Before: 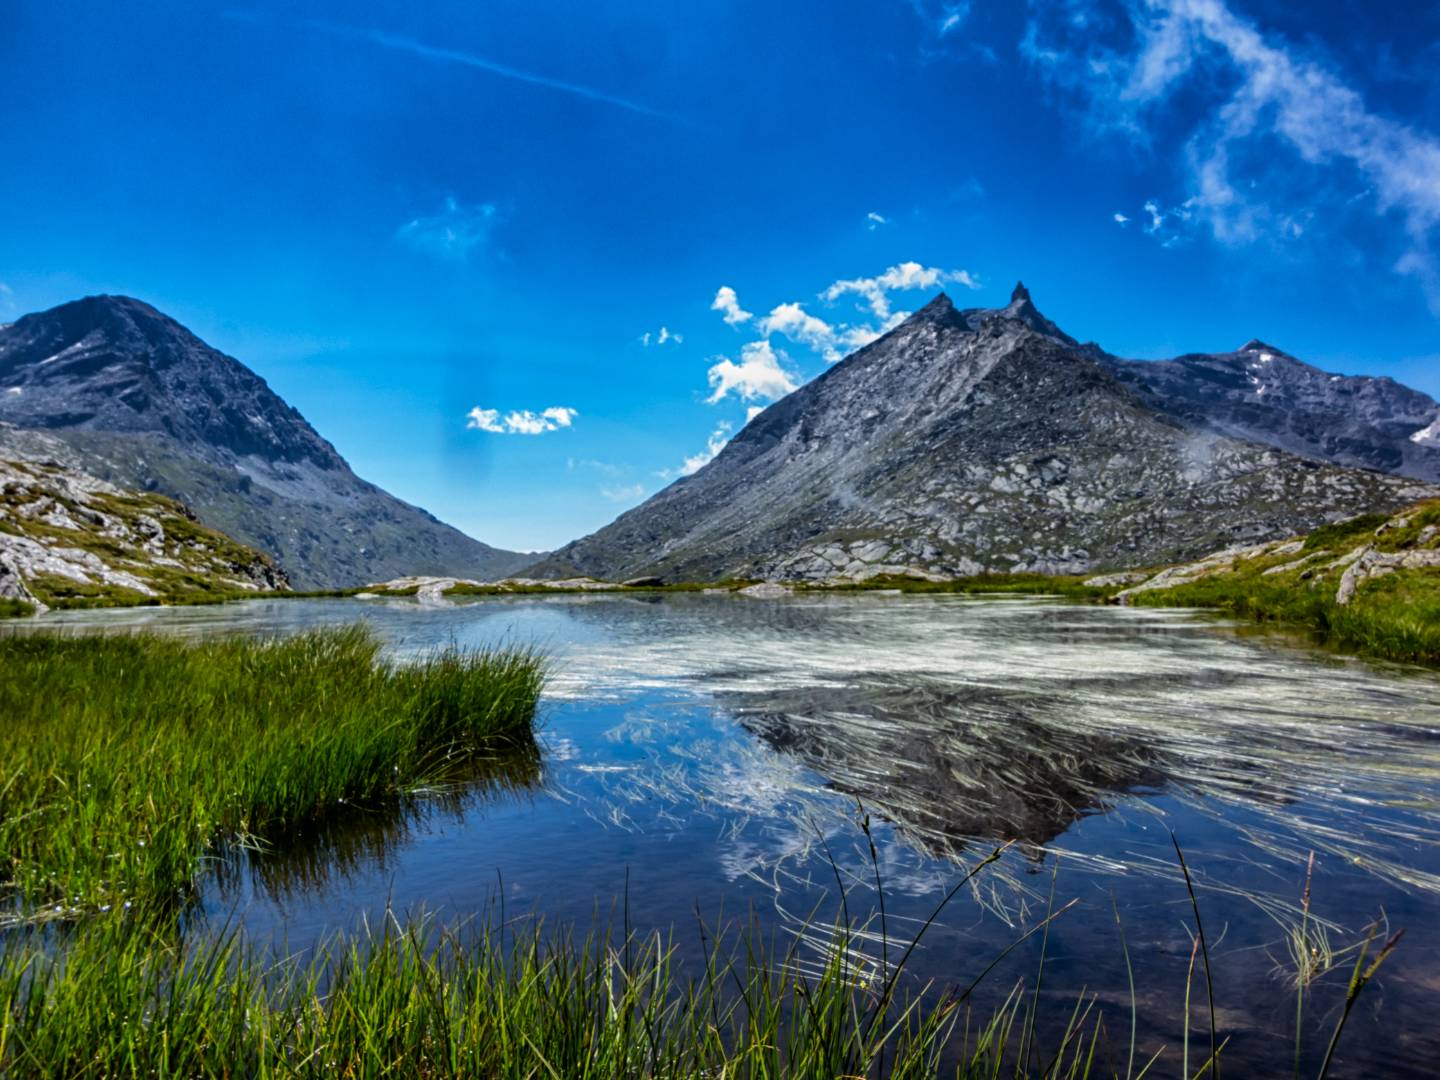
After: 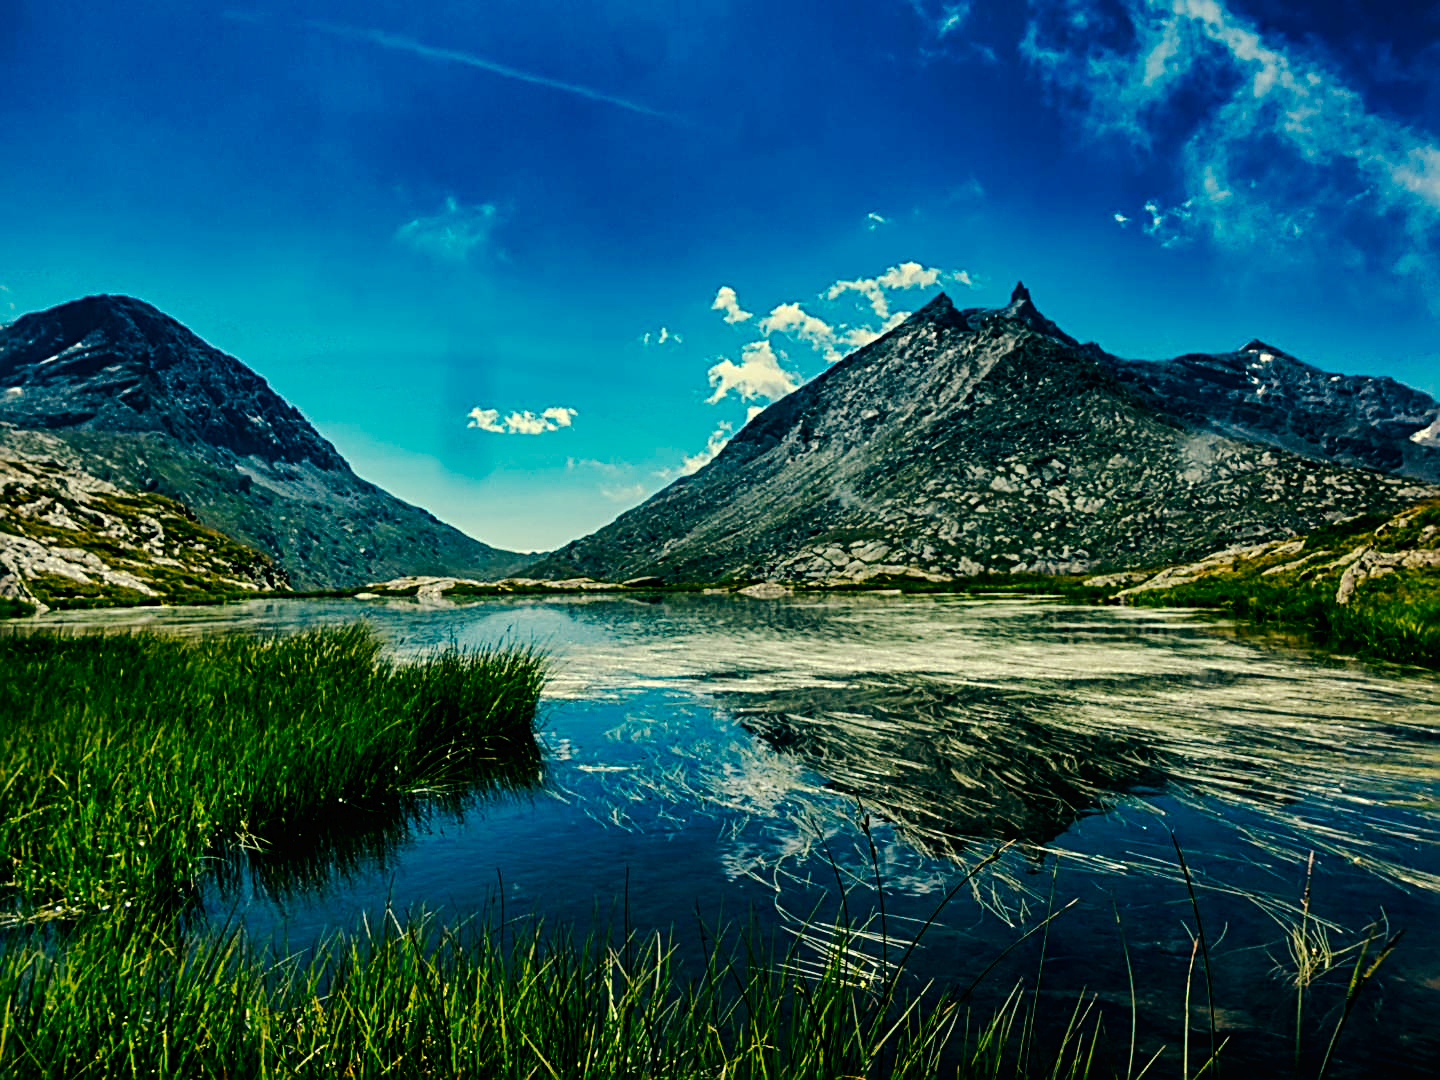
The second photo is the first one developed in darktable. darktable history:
sharpen: radius 2.676, amount 0.669
color balance: mode lift, gamma, gain (sRGB), lift [1, 0.69, 1, 1], gamma [1, 1.482, 1, 1], gain [1, 1, 1, 0.802]
tone curve: curves: ch0 [(0, 0) (0.003, 0.007) (0.011, 0.008) (0.025, 0.007) (0.044, 0.009) (0.069, 0.012) (0.1, 0.02) (0.136, 0.035) (0.177, 0.06) (0.224, 0.104) (0.277, 0.16) (0.335, 0.228) (0.399, 0.308) (0.468, 0.418) (0.543, 0.525) (0.623, 0.635) (0.709, 0.723) (0.801, 0.802) (0.898, 0.889) (1, 1)], preserve colors none
